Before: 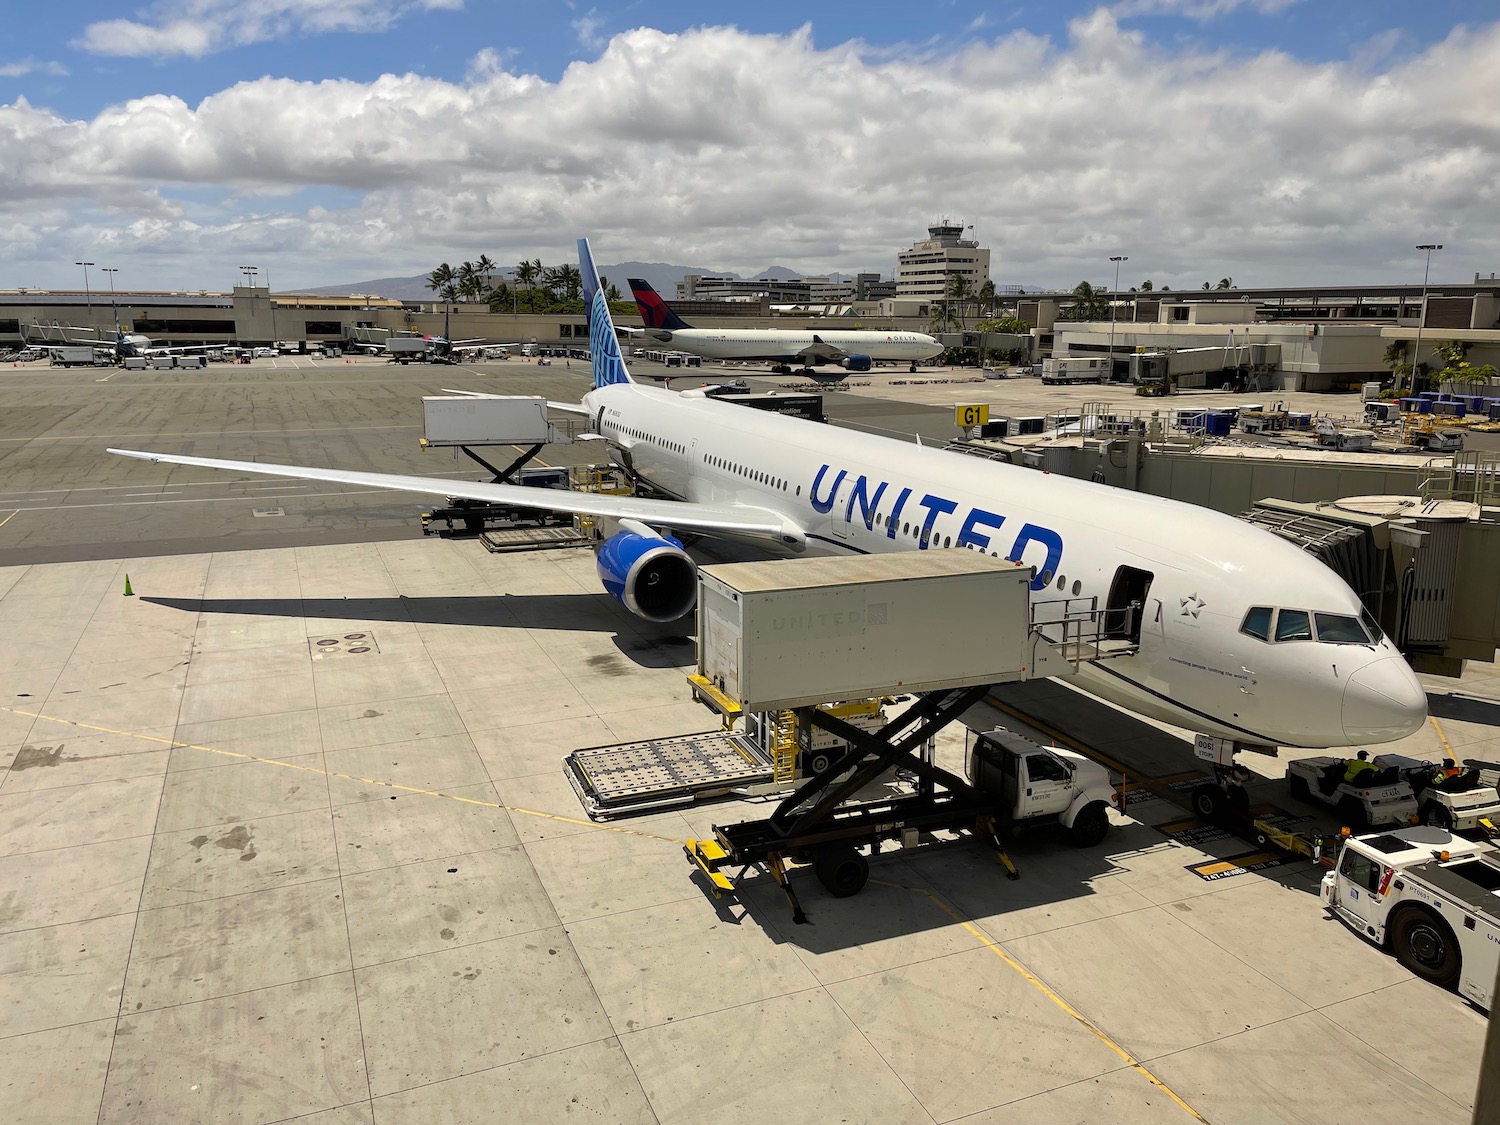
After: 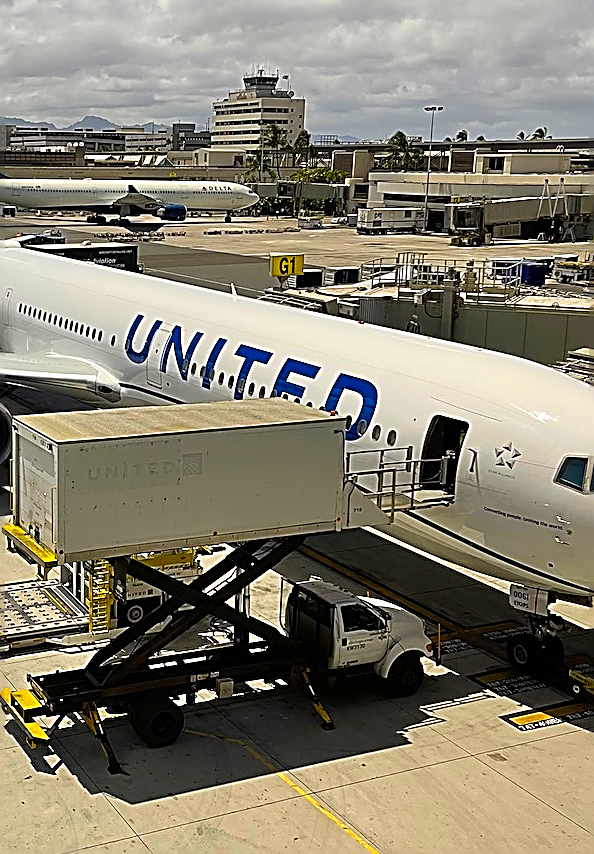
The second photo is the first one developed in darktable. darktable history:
sharpen: amount 1.861
crop: left 45.721%, top 13.393%, right 14.118%, bottom 10.01%
color balance rgb: perceptual saturation grading › global saturation 30%, global vibrance 20%
